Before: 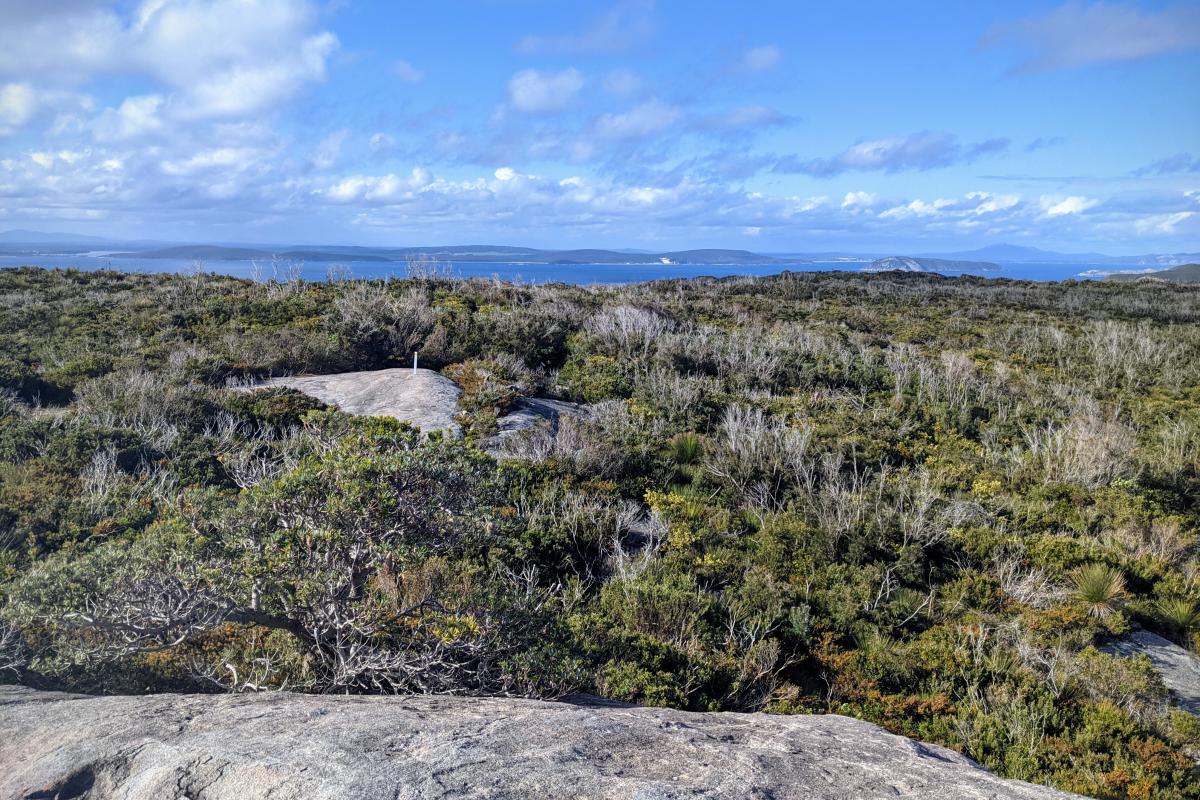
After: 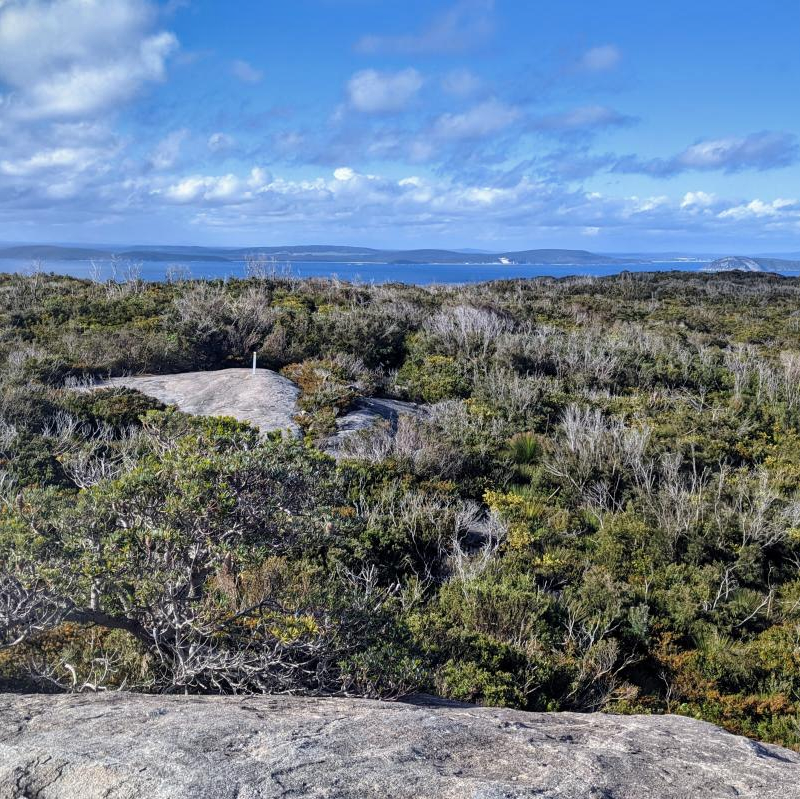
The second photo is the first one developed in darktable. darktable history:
shadows and highlights: radius 106.05, shadows 45.26, highlights -66.29, low approximation 0.01, soften with gaussian
contrast equalizer: octaves 7, y [[0.5 ×6], [0.5 ×6], [0.5, 0.5, 0.501, 0.545, 0.707, 0.863], [0 ×6], [0 ×6]]
crop and rotate: left 13.444%, right 19.881%
